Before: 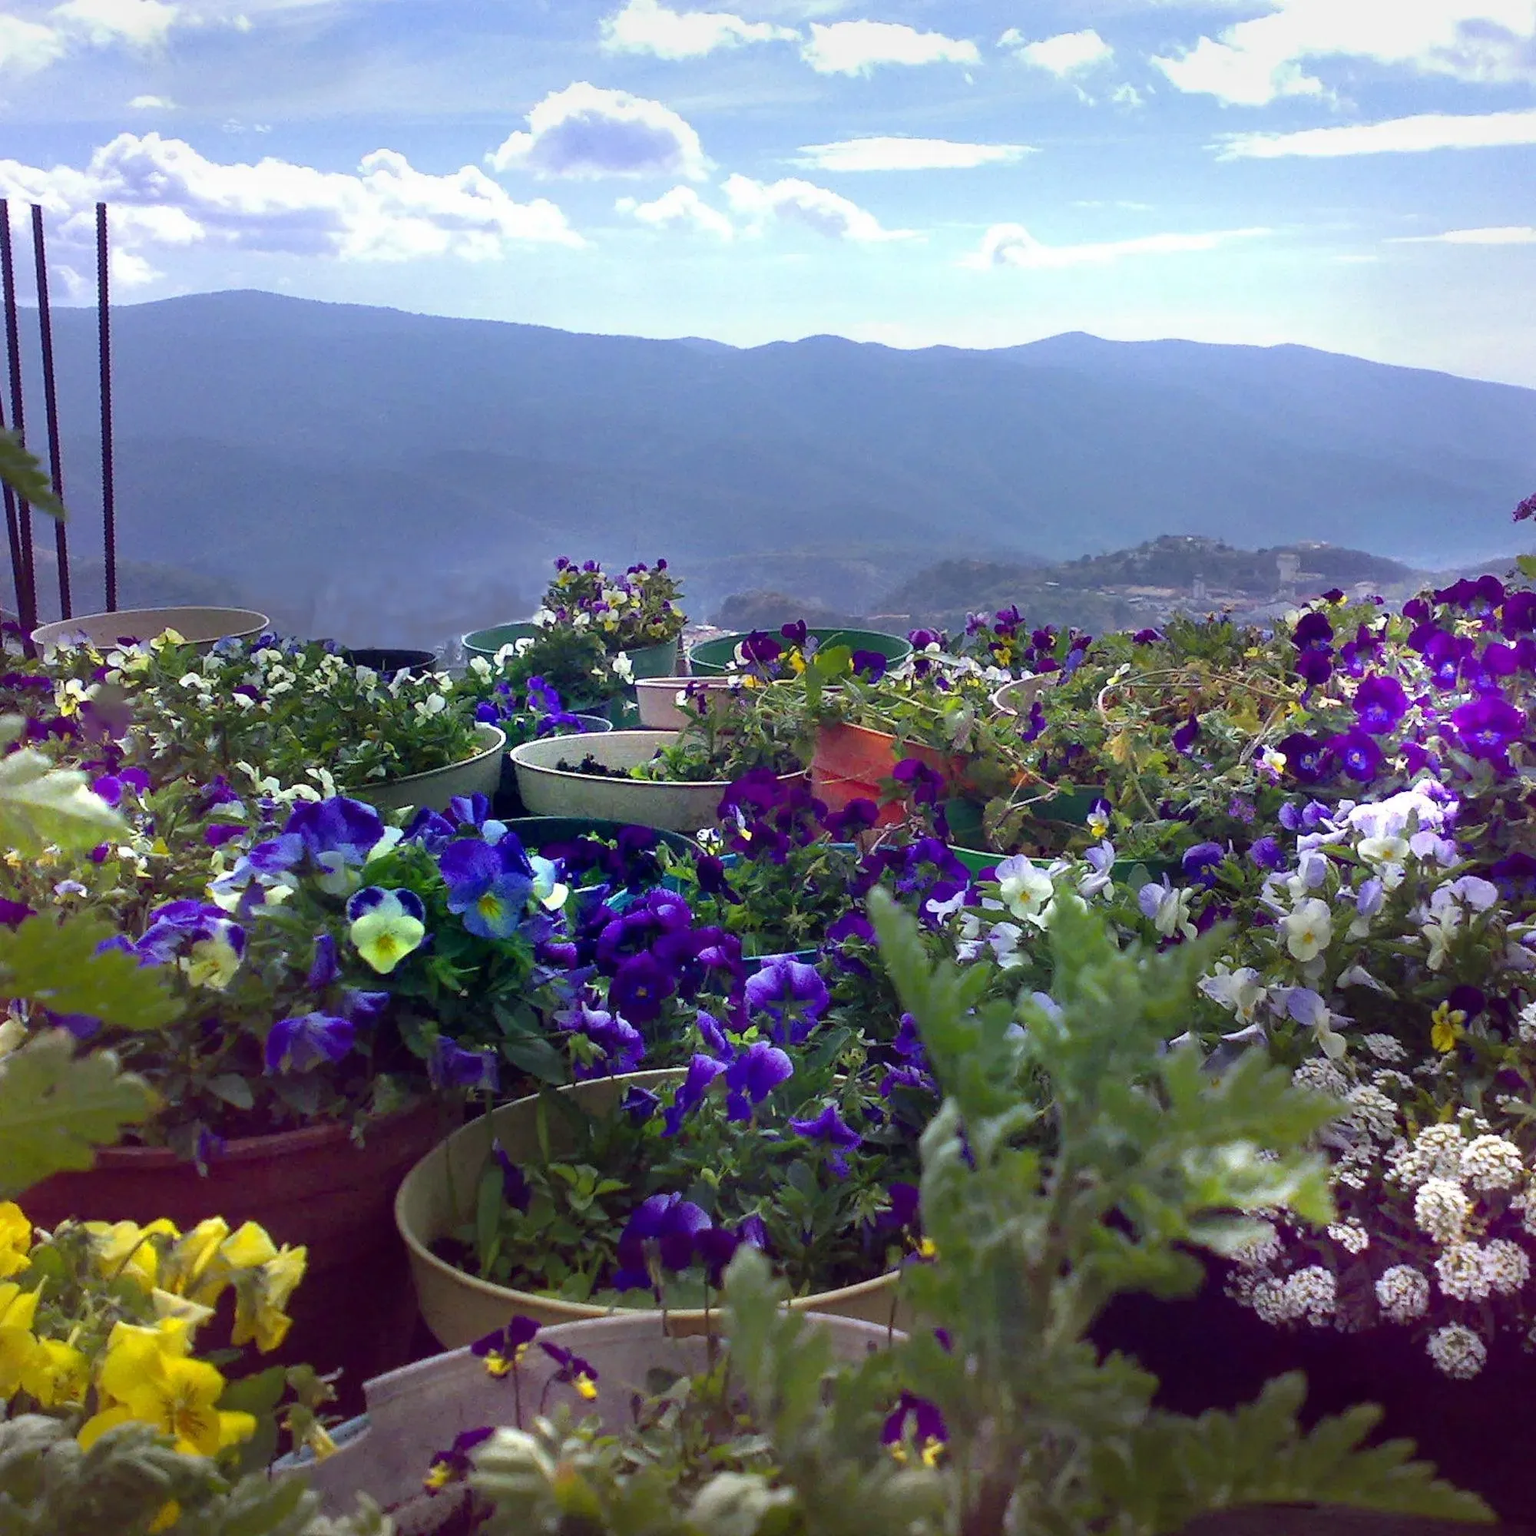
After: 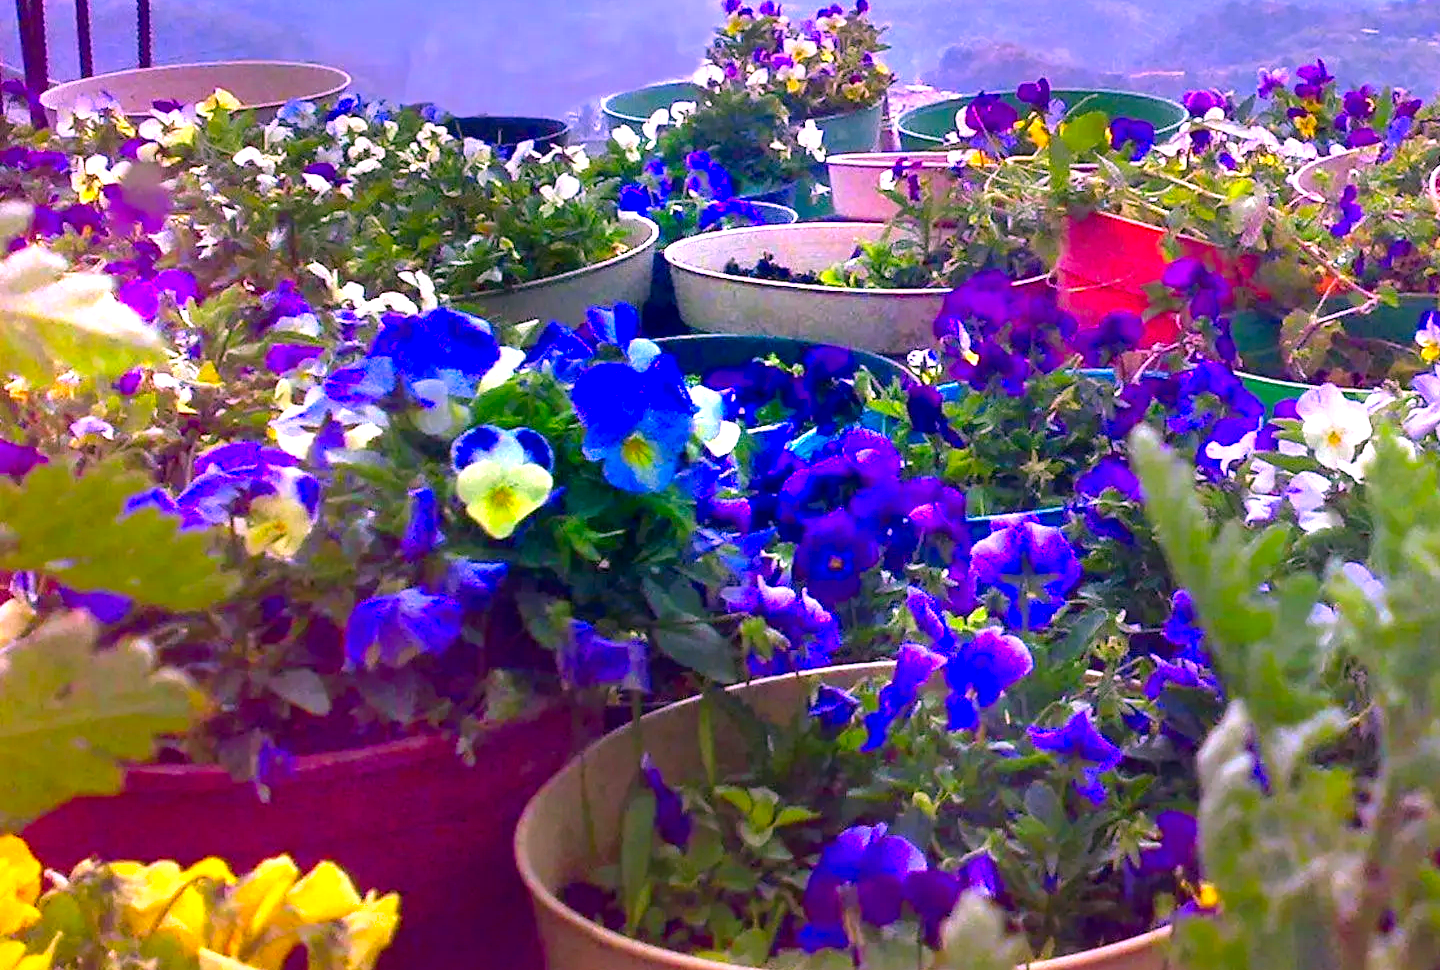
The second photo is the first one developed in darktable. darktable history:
color correction: highlights a* 19.5, highlights b* -11.53, saturation 1.69
shadows and highlights: shadows 62.66, white point adjustment 0.37, highlights -34.44, compress 83.82%
exposure: black level correction 0.001, exposure 0.955 EV, compensate exposure bias true, compensate highlight preservation false
crop: top 36.498%, right 27.964%, bottom 14.995%
